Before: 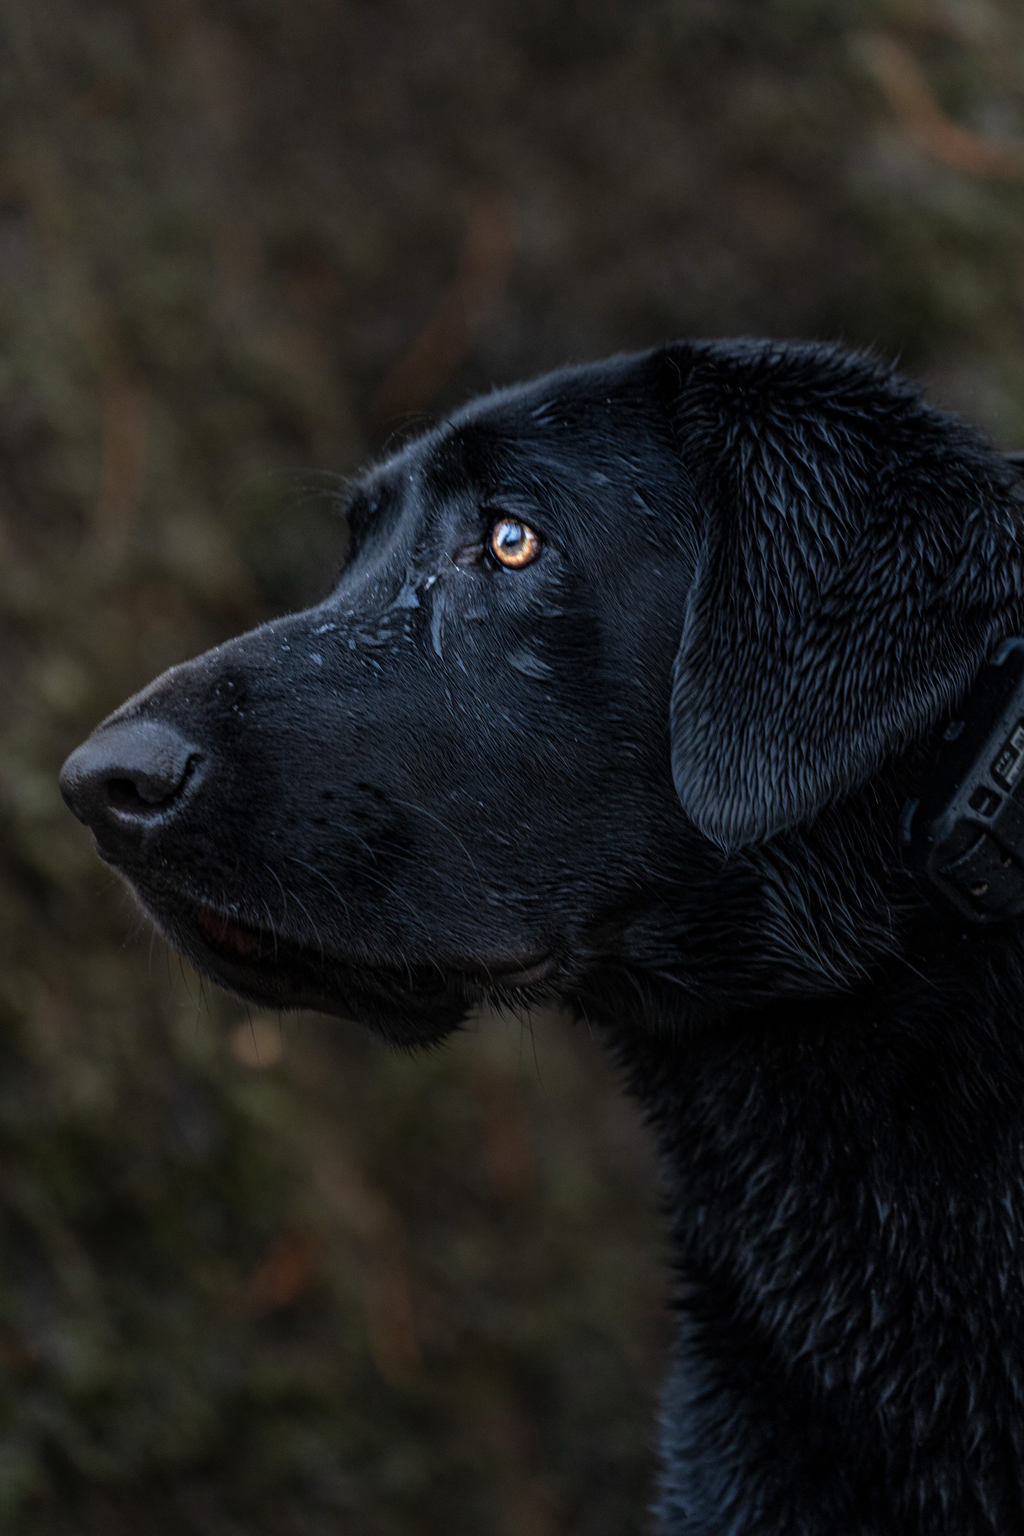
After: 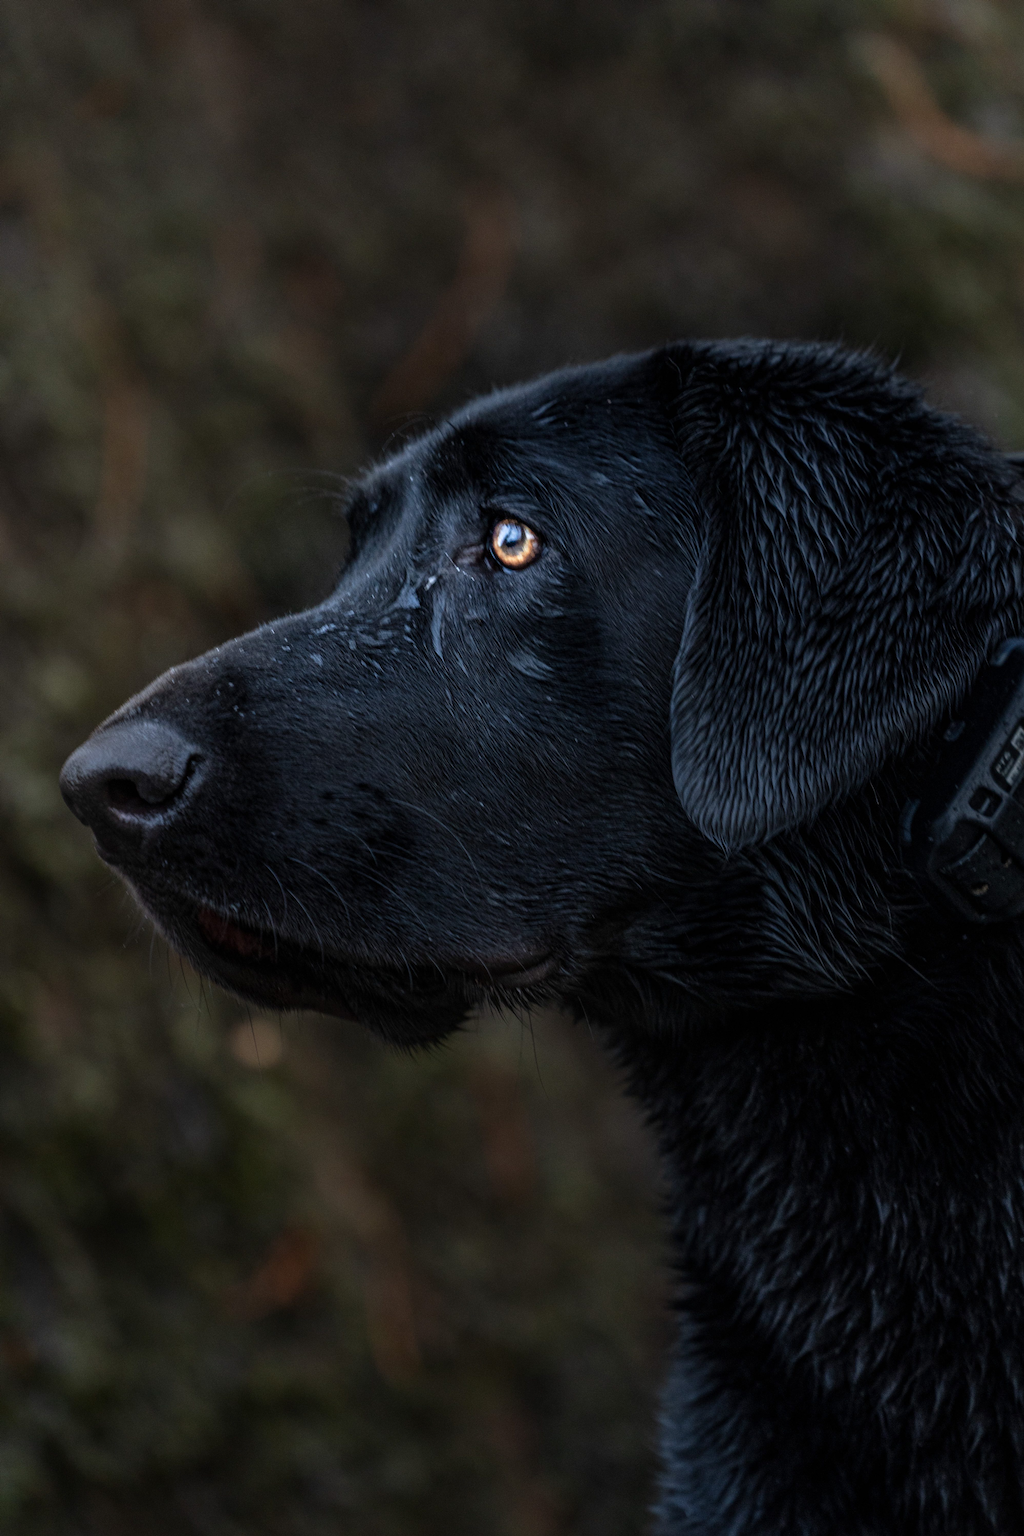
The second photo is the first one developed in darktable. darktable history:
contrast brightness saturation: contrast 0.08, saturation 0.018
